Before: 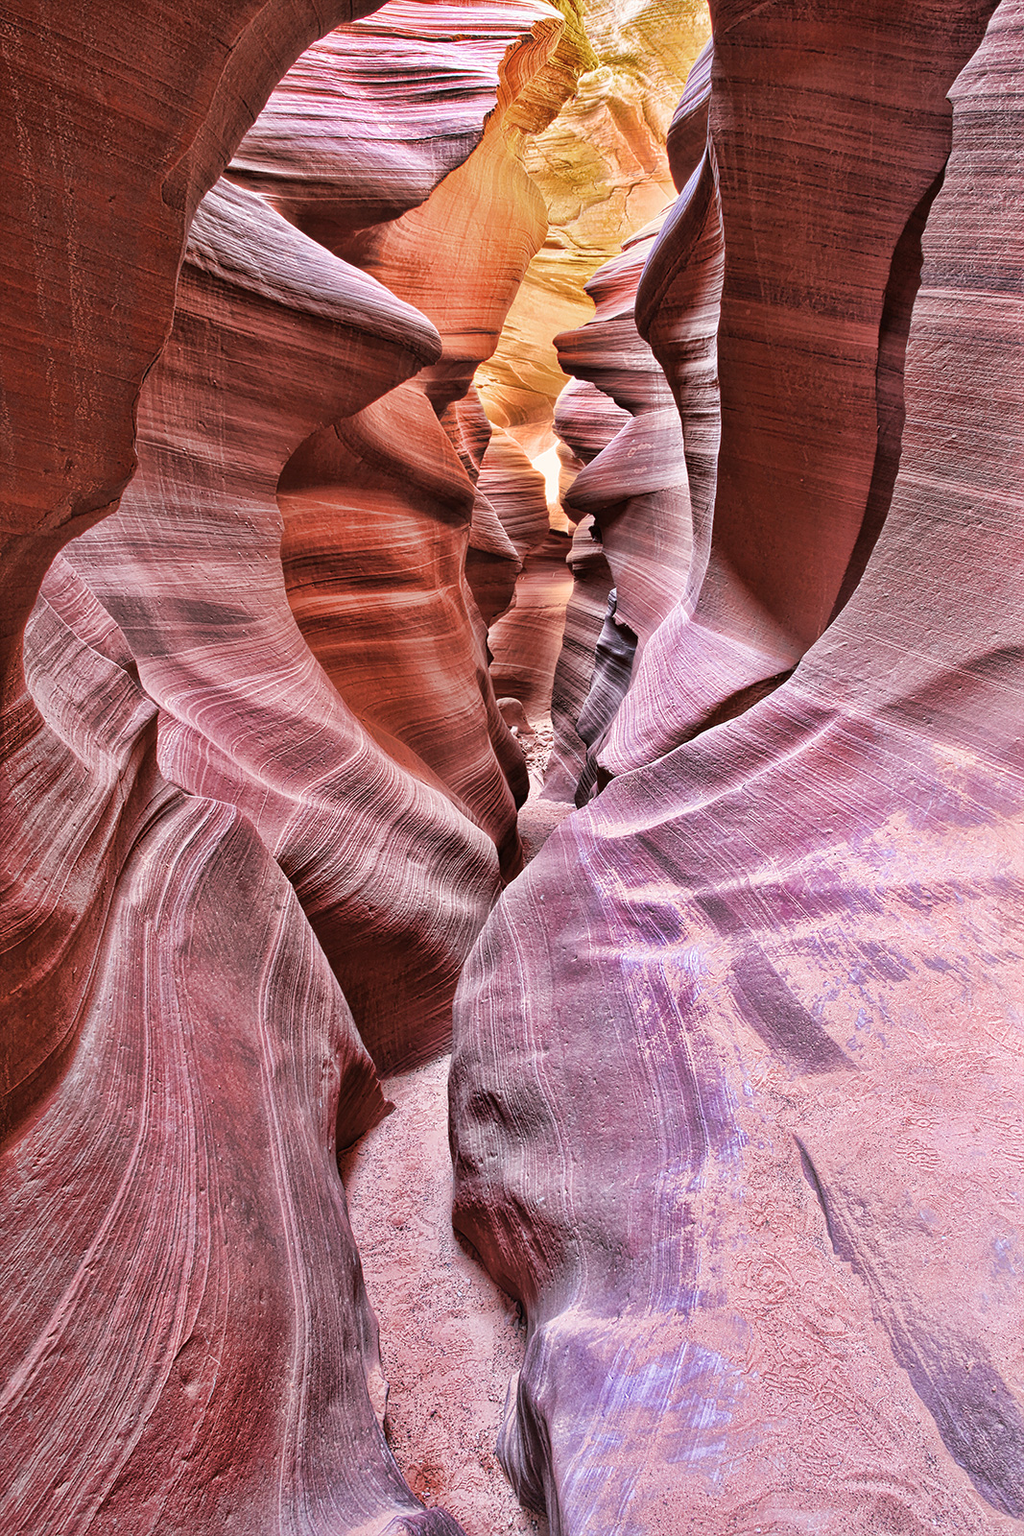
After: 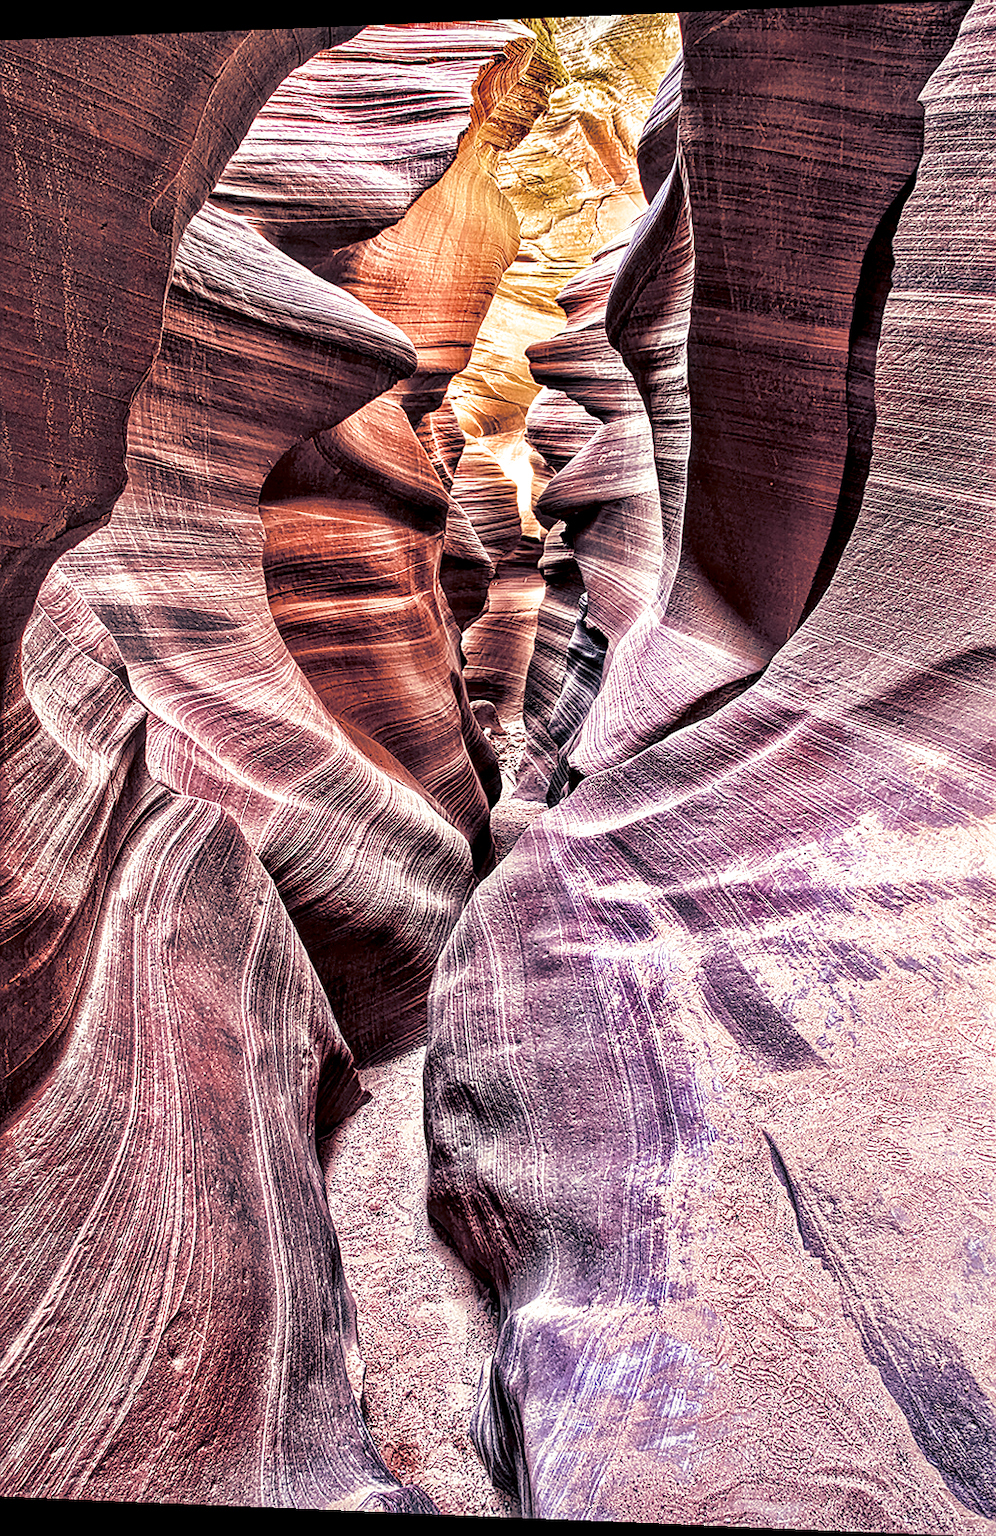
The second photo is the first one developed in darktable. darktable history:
rotate and perspective: lens shift (horizontal) -0.055, automatic cropping off
sharpen: on, module defaults
local contrast: detail 203%
split-toning: shadows › hue 216°, shadows › saturation 1, highlights › hue 57.6°, balance -33.4
